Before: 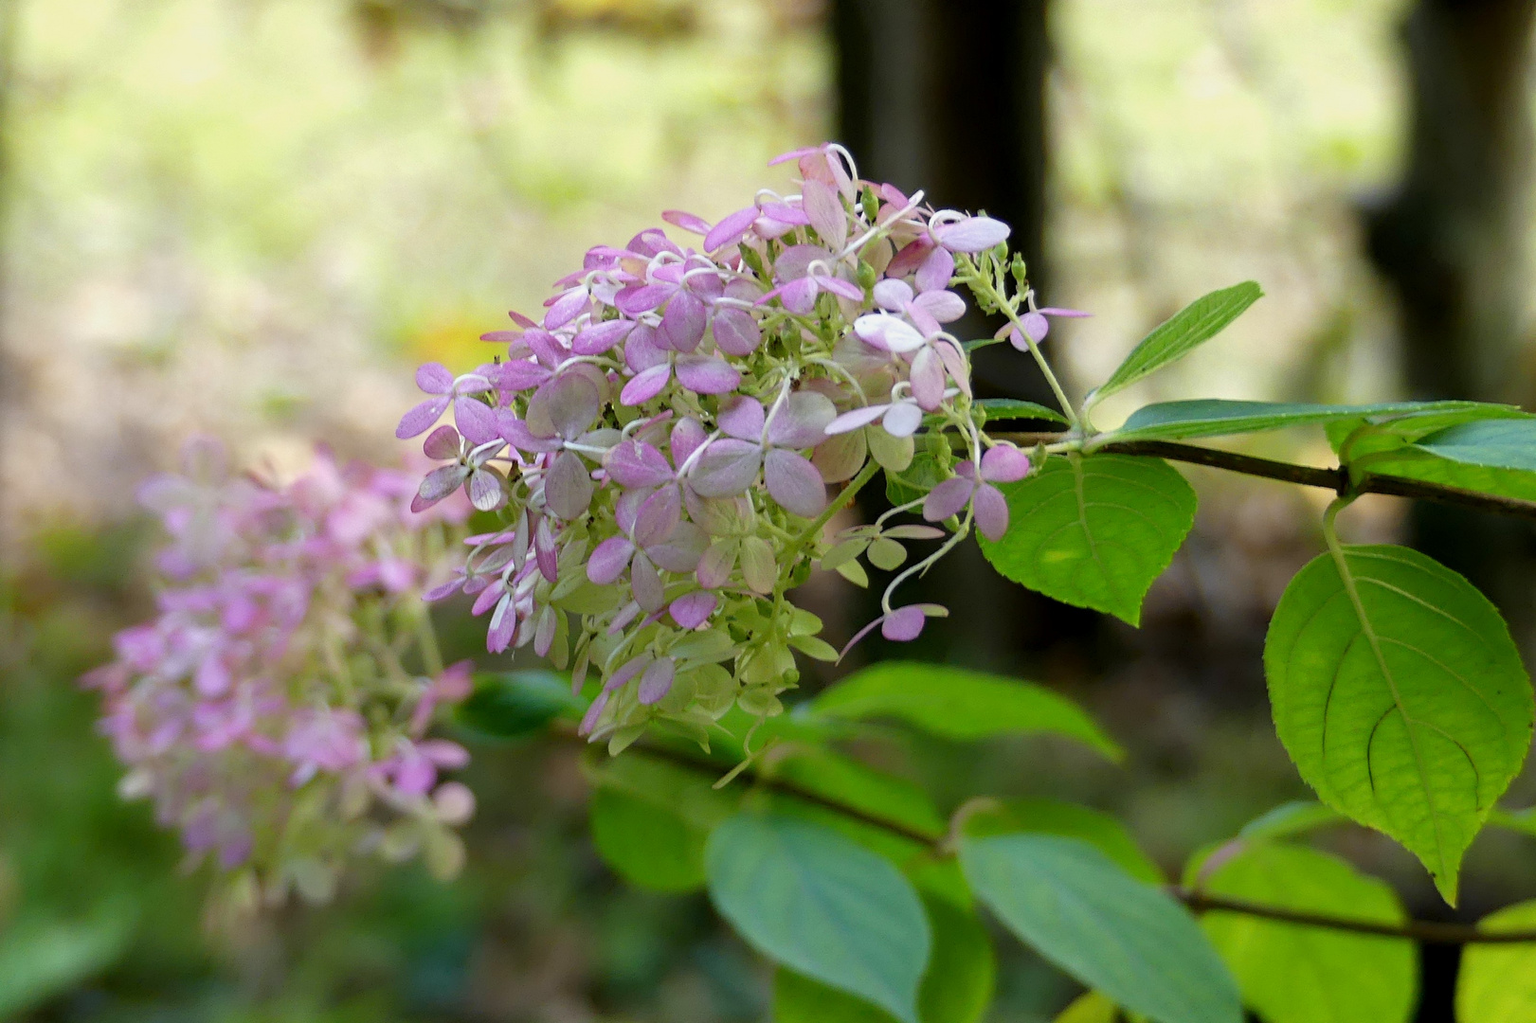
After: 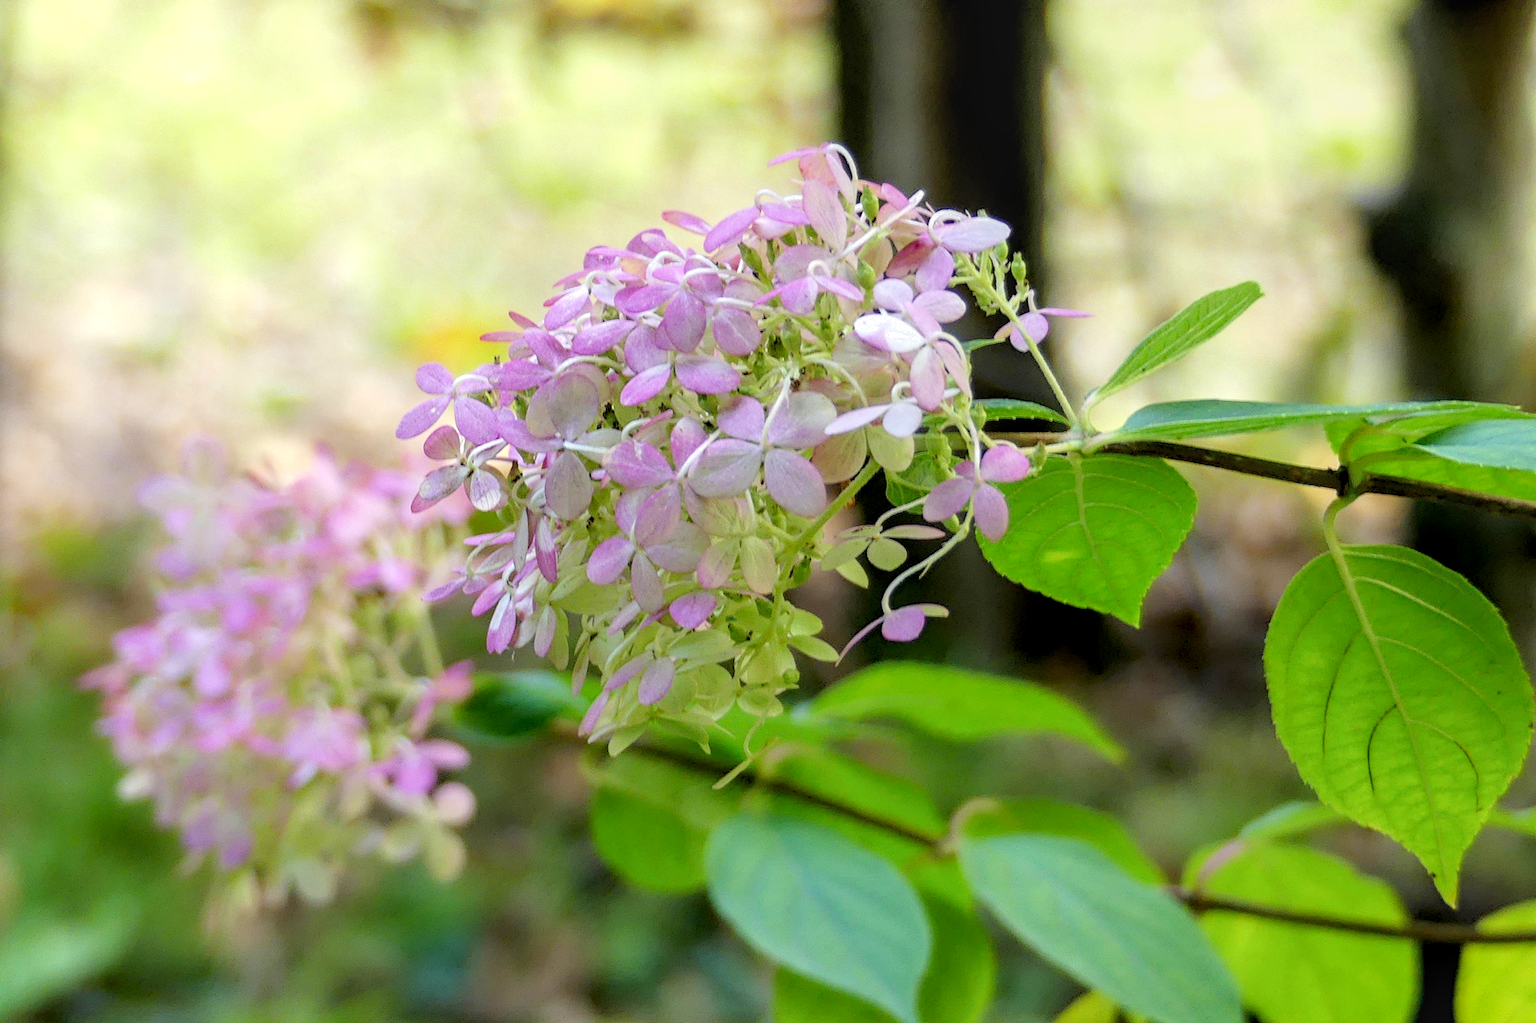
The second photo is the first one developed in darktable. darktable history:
filmic rgb: middle gray luminance 18.37%, black relative exposure -10.52 EV, white relative exposure 3.41 EV, threshold 2.96 EV, target black luminance 0%, hardness 6, latitude 98.58%, contrast 0.847, shadows ↔ highlights balance 0.56%, color science v6 (2022), enable highlight reconstruction true
local contrast: on, module defaults
exposure: black level correction 0.001, exposure 0.965 EV, compensate highlight preservation false
